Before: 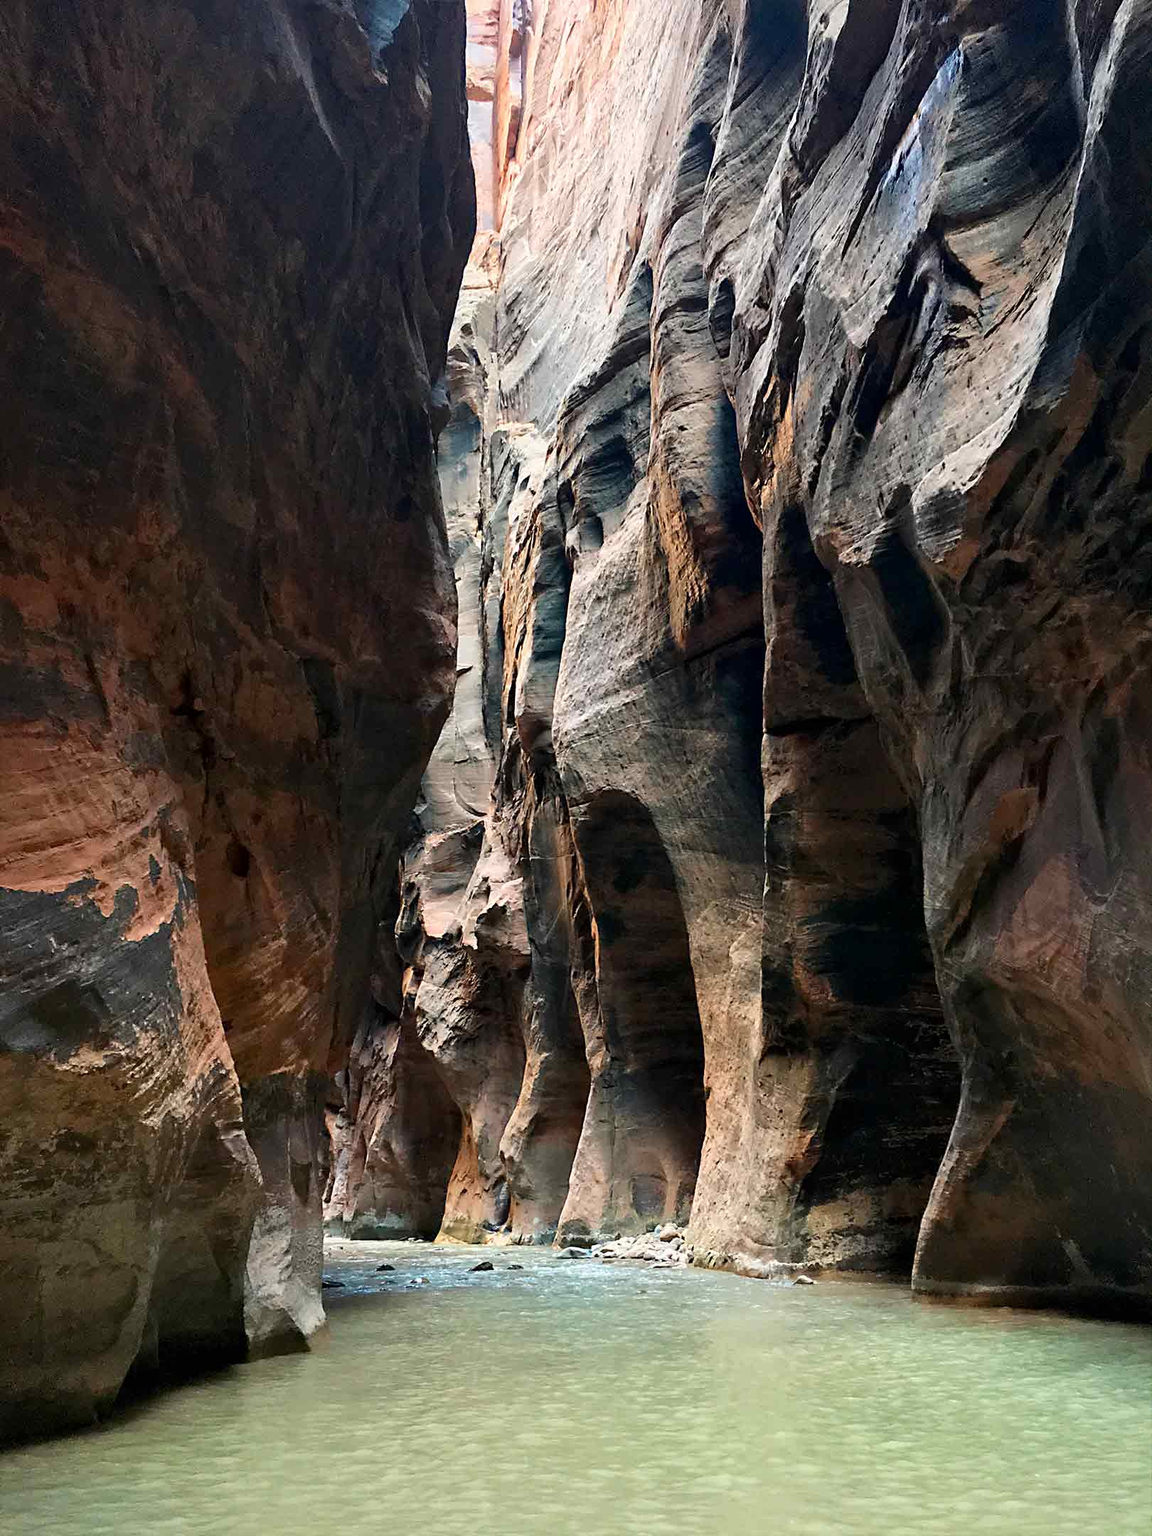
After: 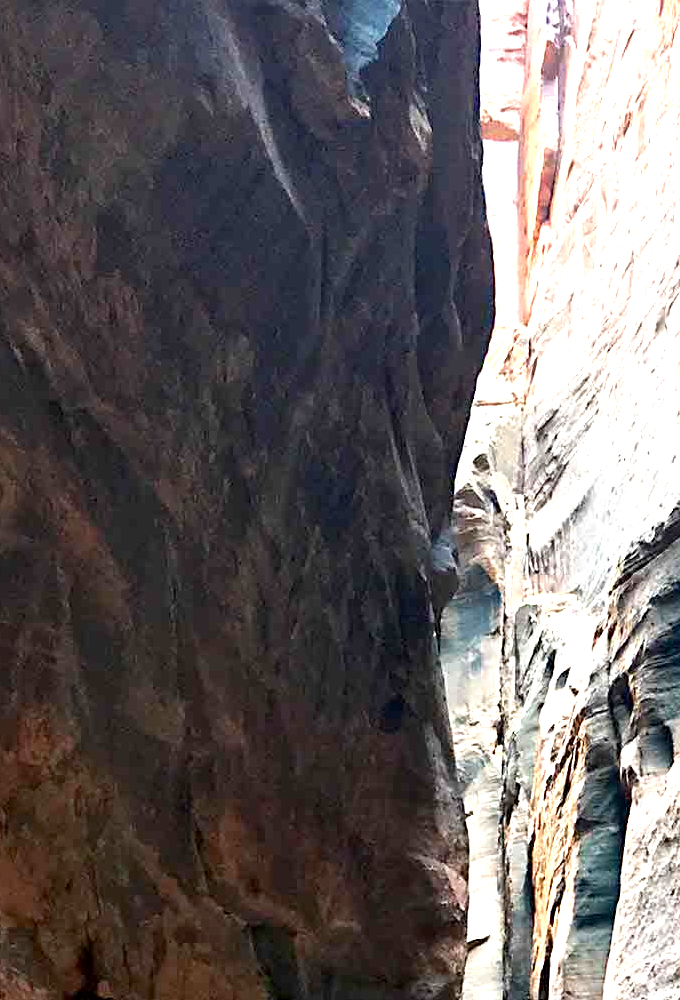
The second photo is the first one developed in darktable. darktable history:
exposure: black level correction 0.001, exposure 1 EV, compensate highlight preservation false
crop and rotate: left 10.817%, top 0.062%, right 47.194%, bottom 53.626%
